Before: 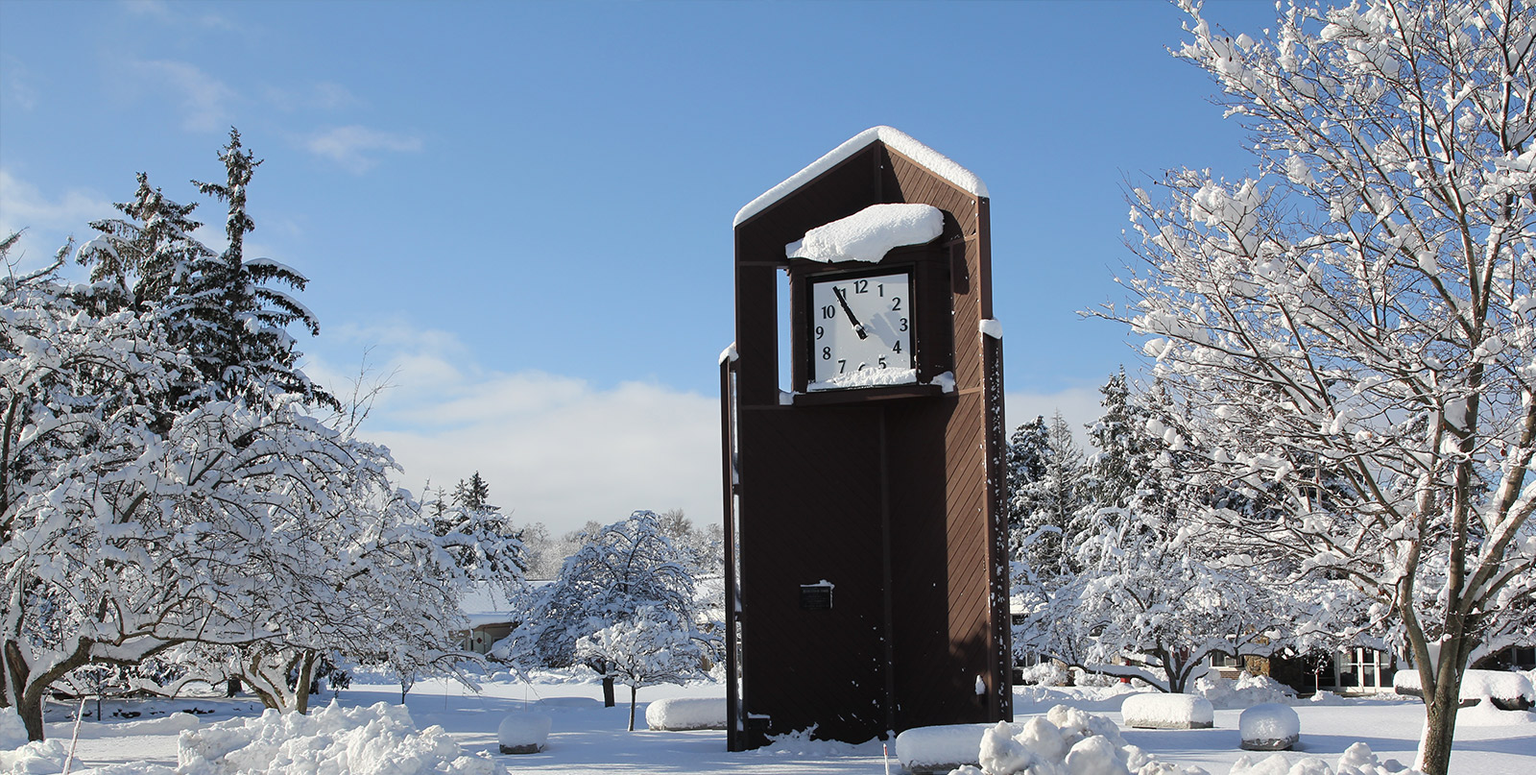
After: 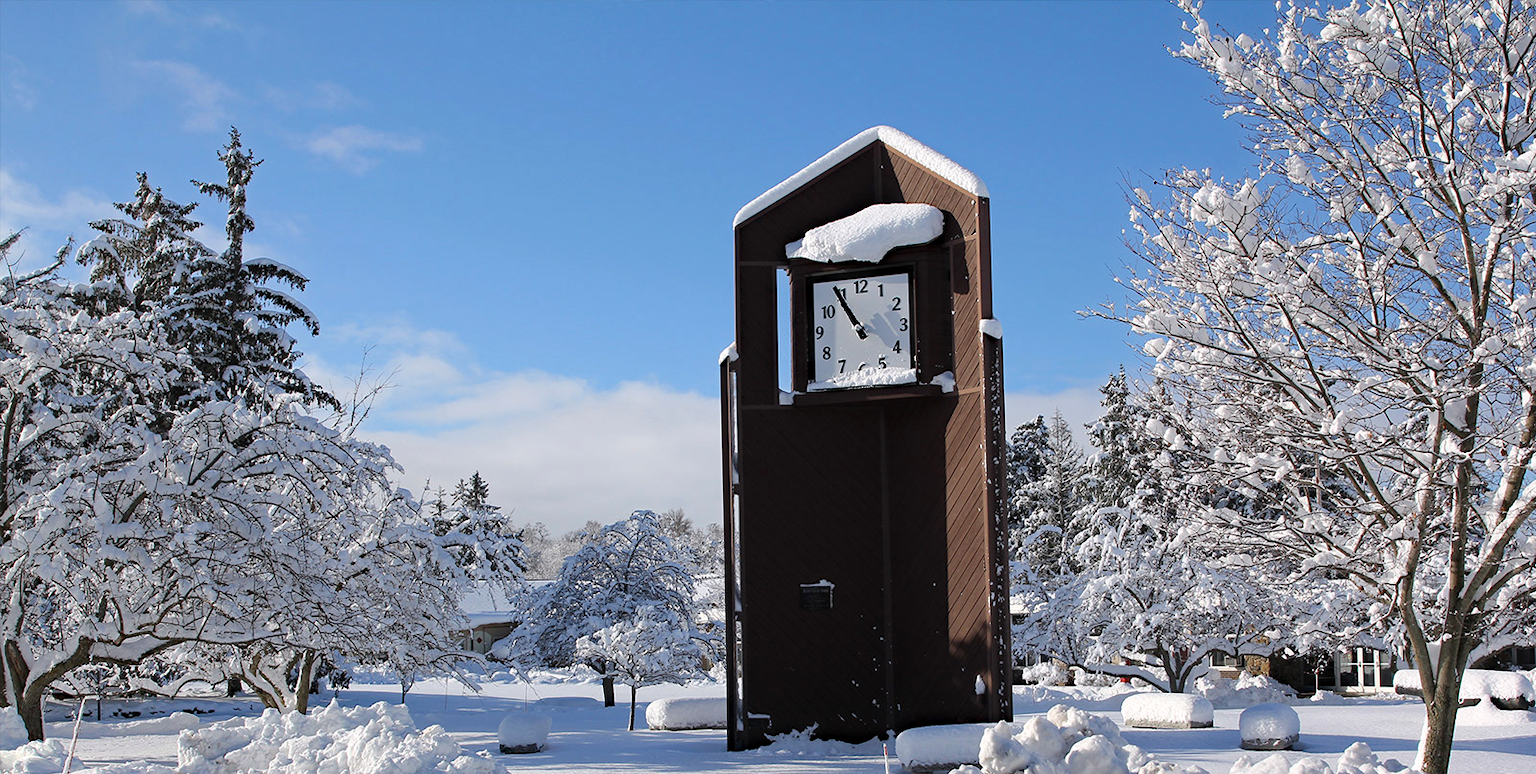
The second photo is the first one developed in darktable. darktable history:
white balance: red 1.009, blue 1.027
haze removal: strength 0.29, distance 0.25, compatibility mode true, adaptive false
